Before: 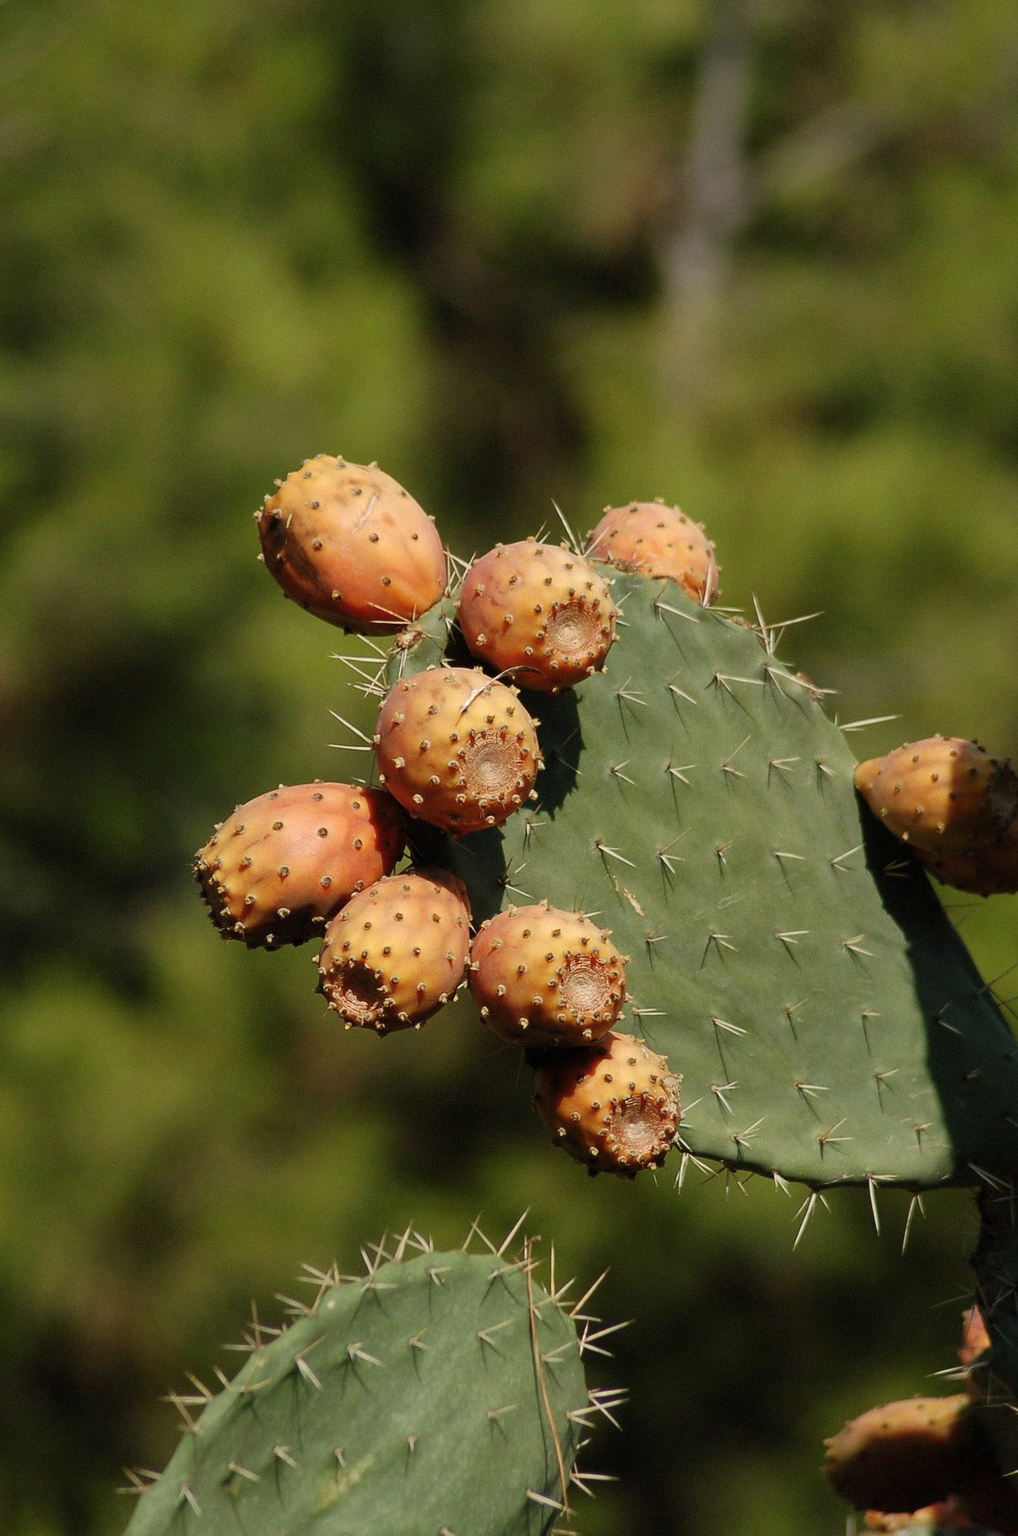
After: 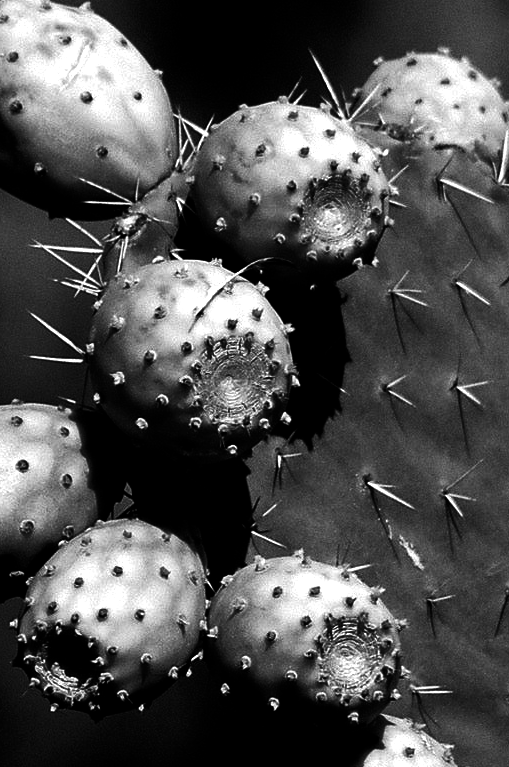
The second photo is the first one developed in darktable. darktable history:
crop: left 30%, top 30%, right 30%, bottom 30%
contrast brightness saturation: contrast 0.02, brightness -1, saturation -1
filmic rgb: black relative exposure -8.2 EV, white relative exposure 2.2 EV, threshold 3 EV, hardness 7.11, latitude 75%, contrast 1.325, highlights saturation mix -2%, shadows ↔ highlights balance 30%, preserve chrominance RGB euclidean norm, color science v5 (2021), contrast in shadows safe, contrast in highlights safe, enable highlight reconstruction true
exposure: exposure 0.6 EV, compensate highlight preservation false
